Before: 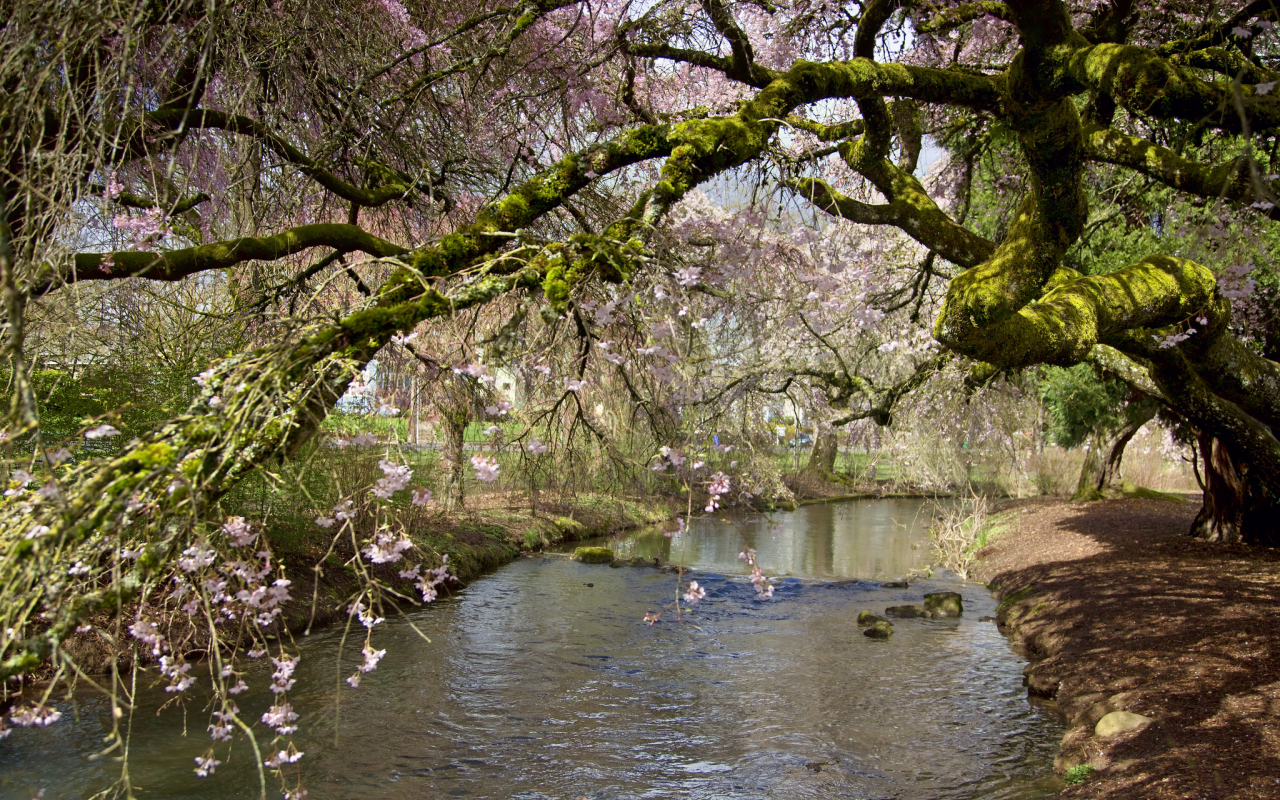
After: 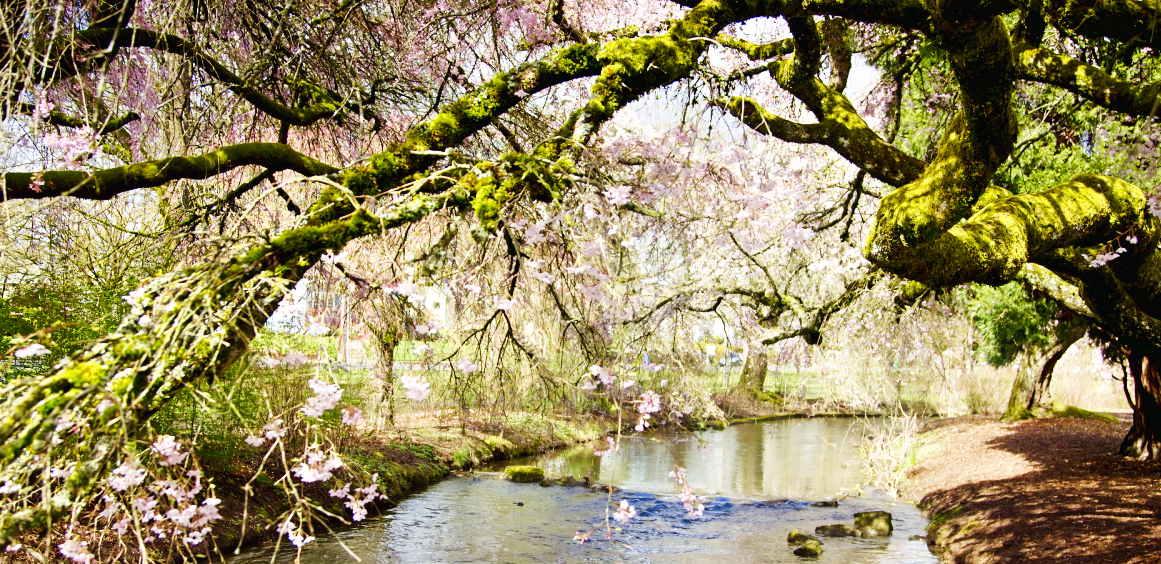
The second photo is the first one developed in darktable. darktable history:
crop: left 5.505%, top 10.246%, right 3.726%, bottom 19.226%
base curve: curves: ch0 [(0, 0.003) (0.001, 0.002) (0.006, 0.004) (0.02, 0.022) (0.048, 0.086) (0.094, 0.234) (0.162, 0.431) (0.258, 0.629) (0.385, 0.8) (0.548, 0.918) (0.751, 0.988) (1, 1)], preserve colors none
